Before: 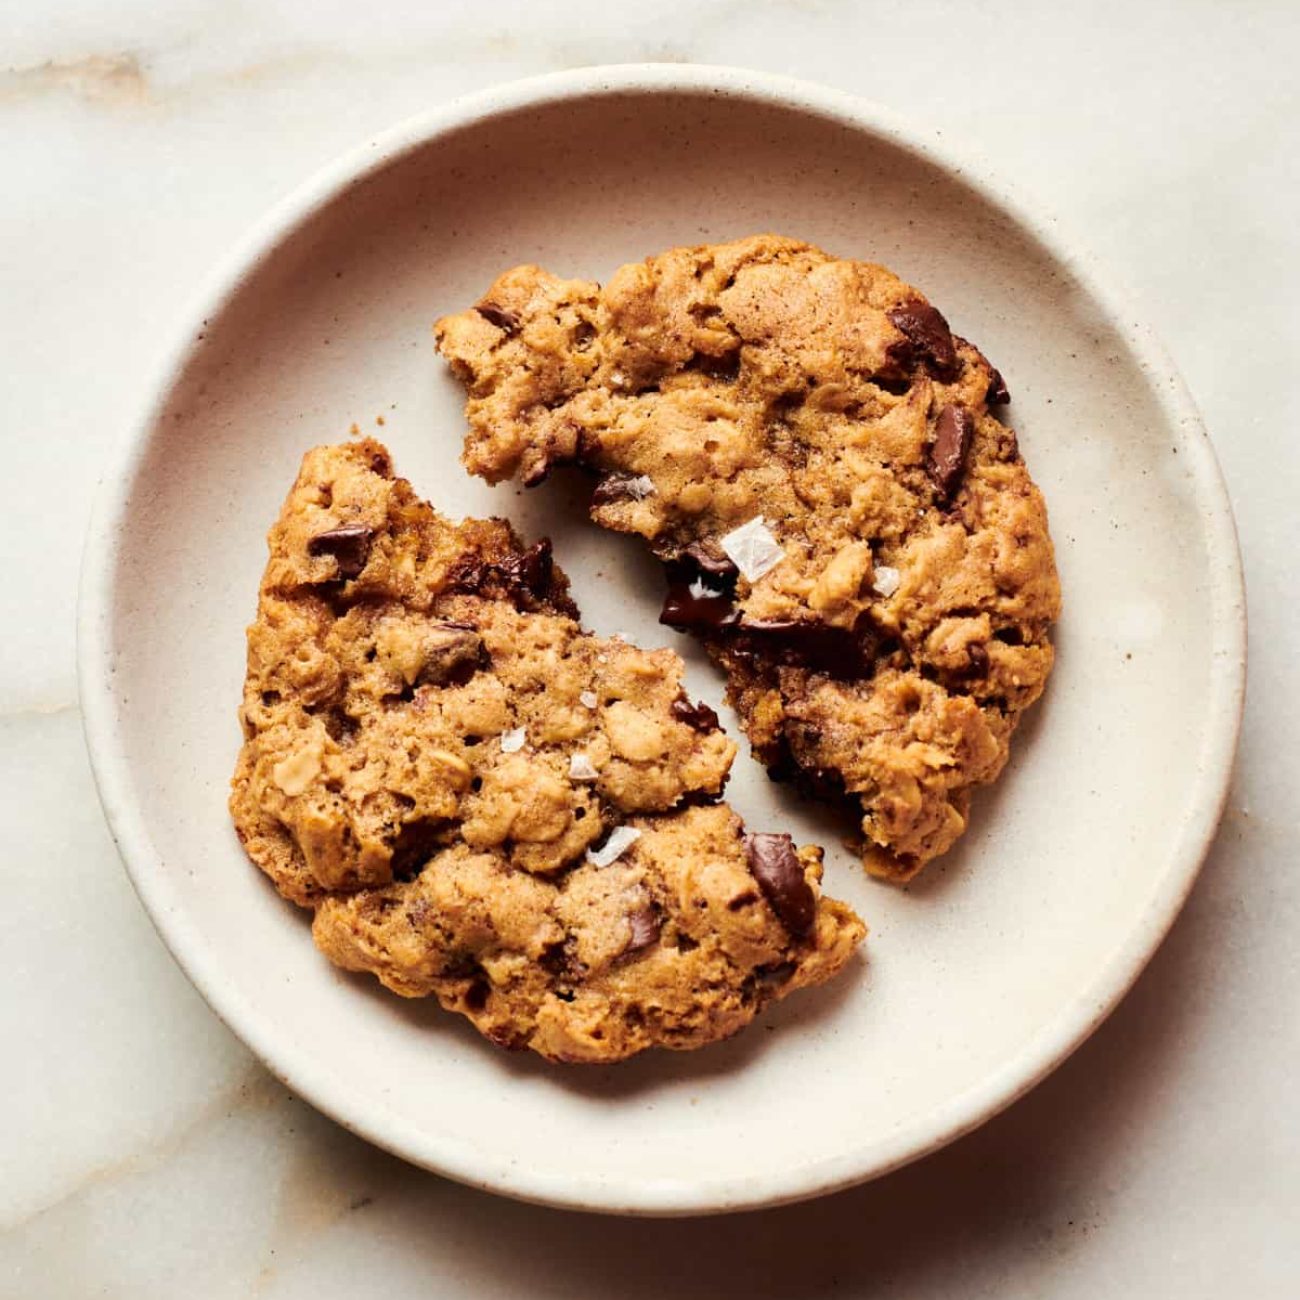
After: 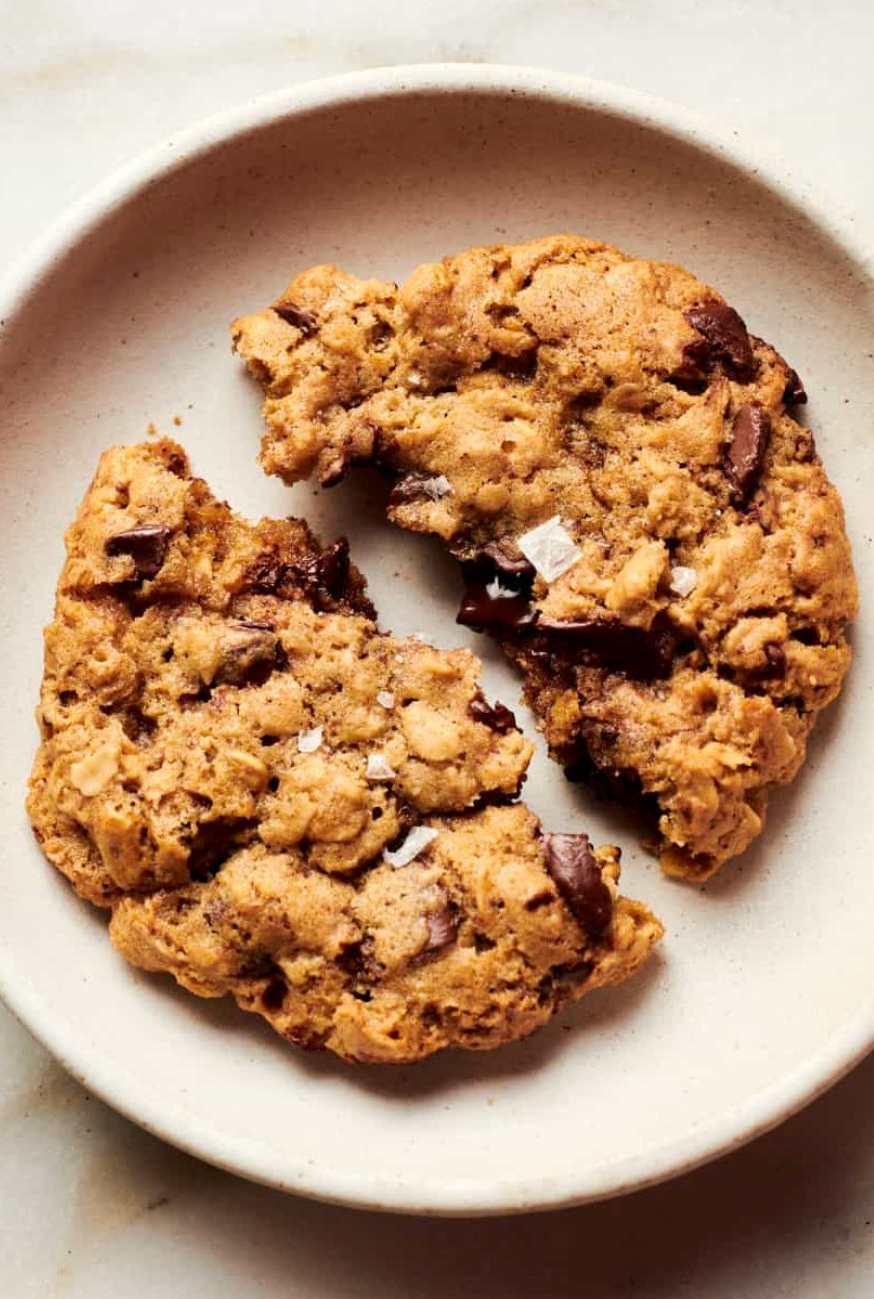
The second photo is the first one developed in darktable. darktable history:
crop and rotate: left 15.697%, right 17.004%
exposure: black level correction 0.001, exposure 0.016 EV, compensate highlight preservation false
